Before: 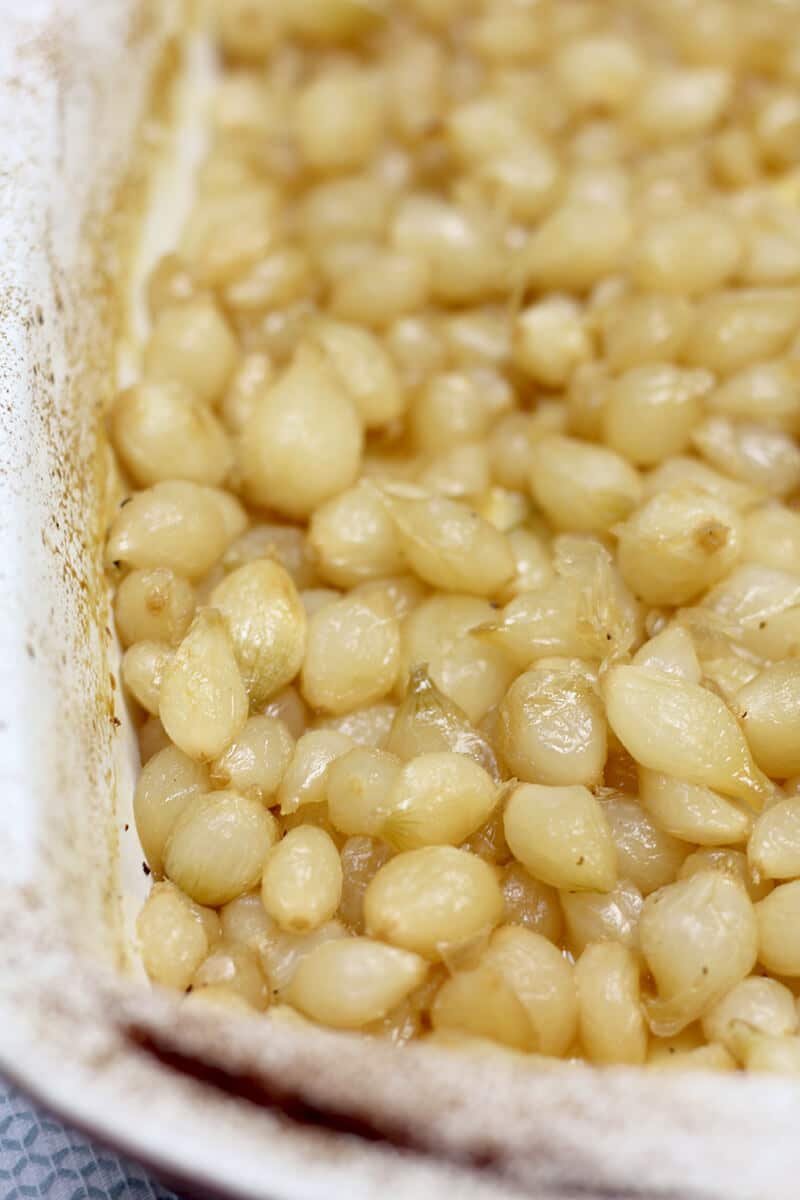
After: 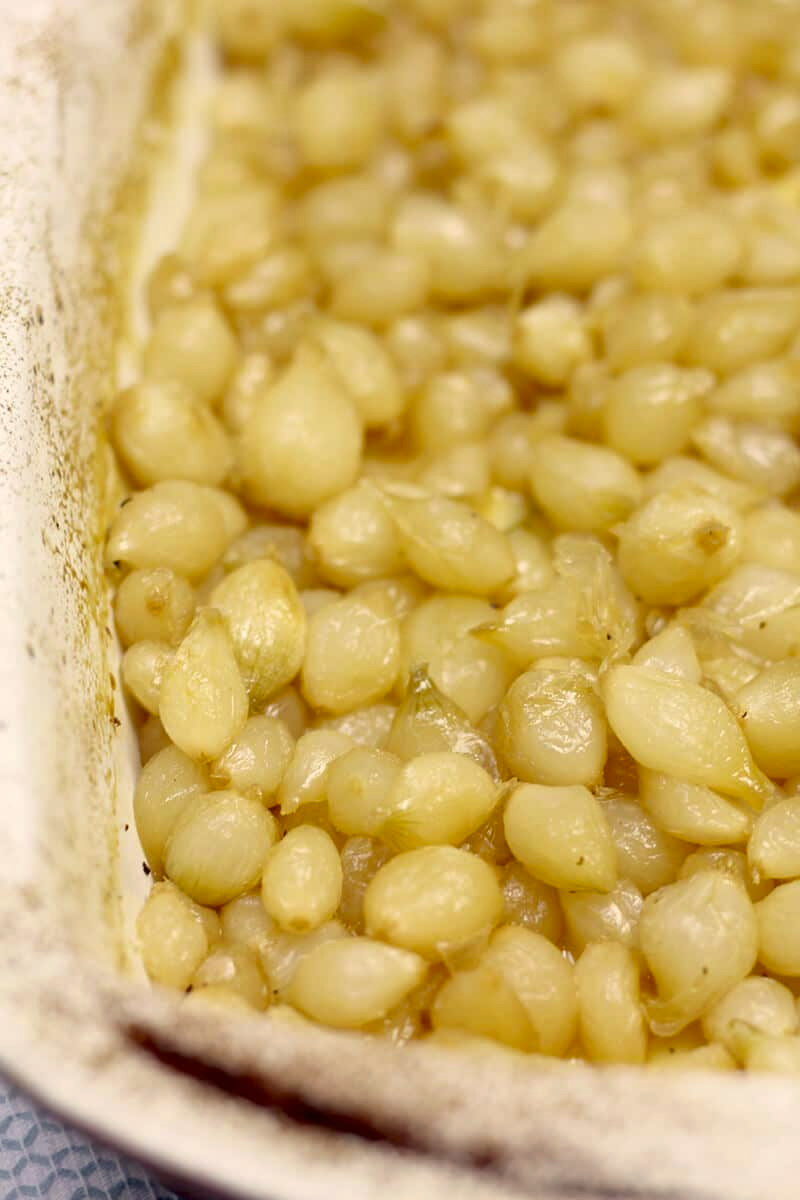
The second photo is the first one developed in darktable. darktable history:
color correction: highlights a* 2.72, highlights b* 22.8
white balance: red 0.984, blue 1.059
